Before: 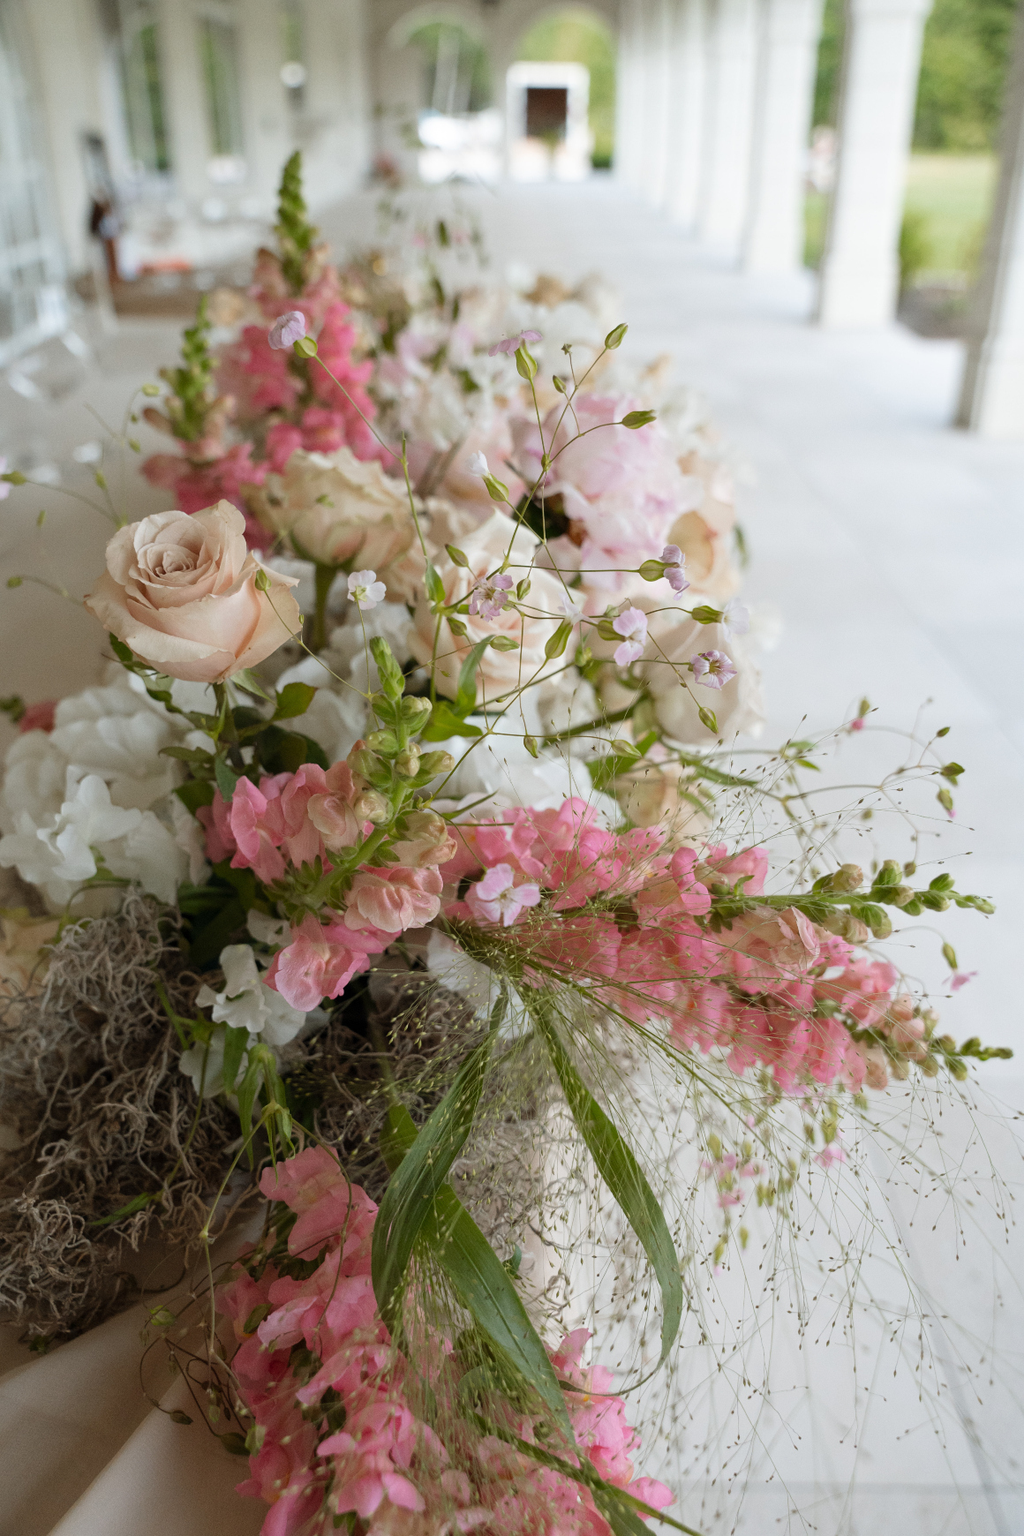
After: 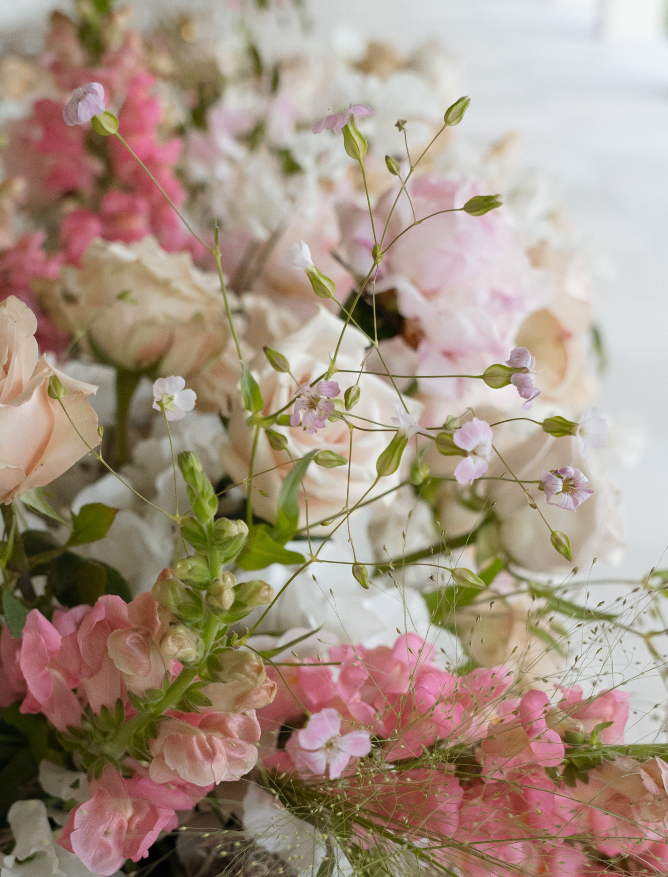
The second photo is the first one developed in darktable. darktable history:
crop: left 20.838%, top 15.544%, right 21.576%, bottom 34.024%
